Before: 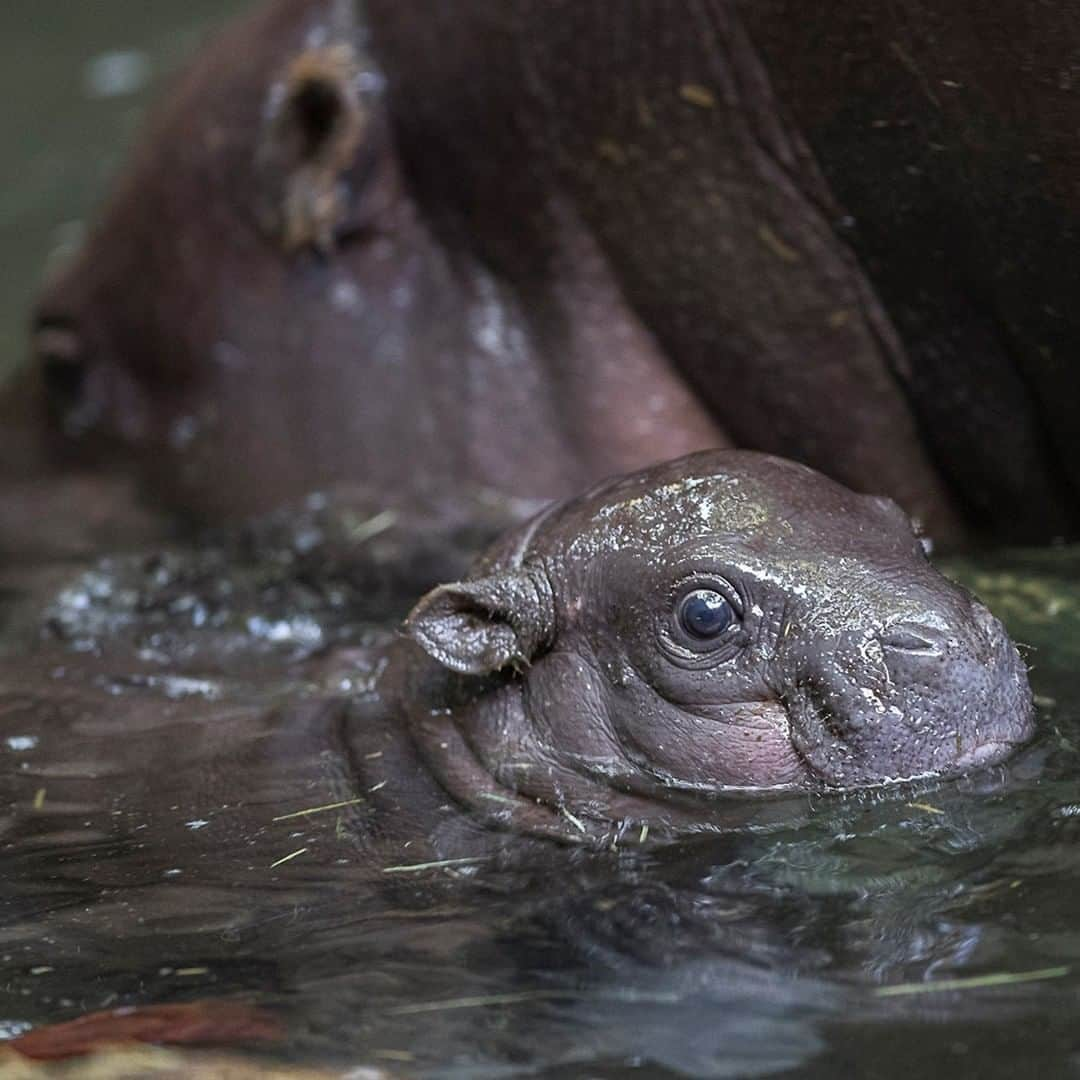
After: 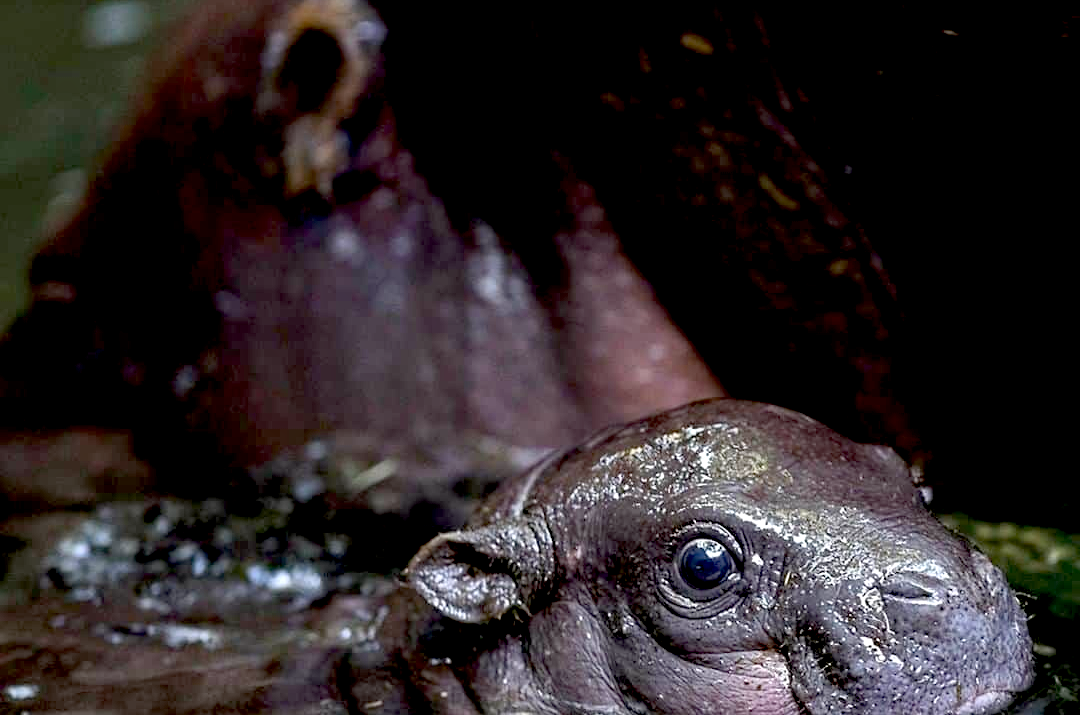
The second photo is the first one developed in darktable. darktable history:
crop and rotate: top 4.813%, bottom 28.951%
haze removal: compatibility mode true, adaptive false
exposure: black level correction 0.032, exposure 0.315 EV, compensate highlight preservation false
